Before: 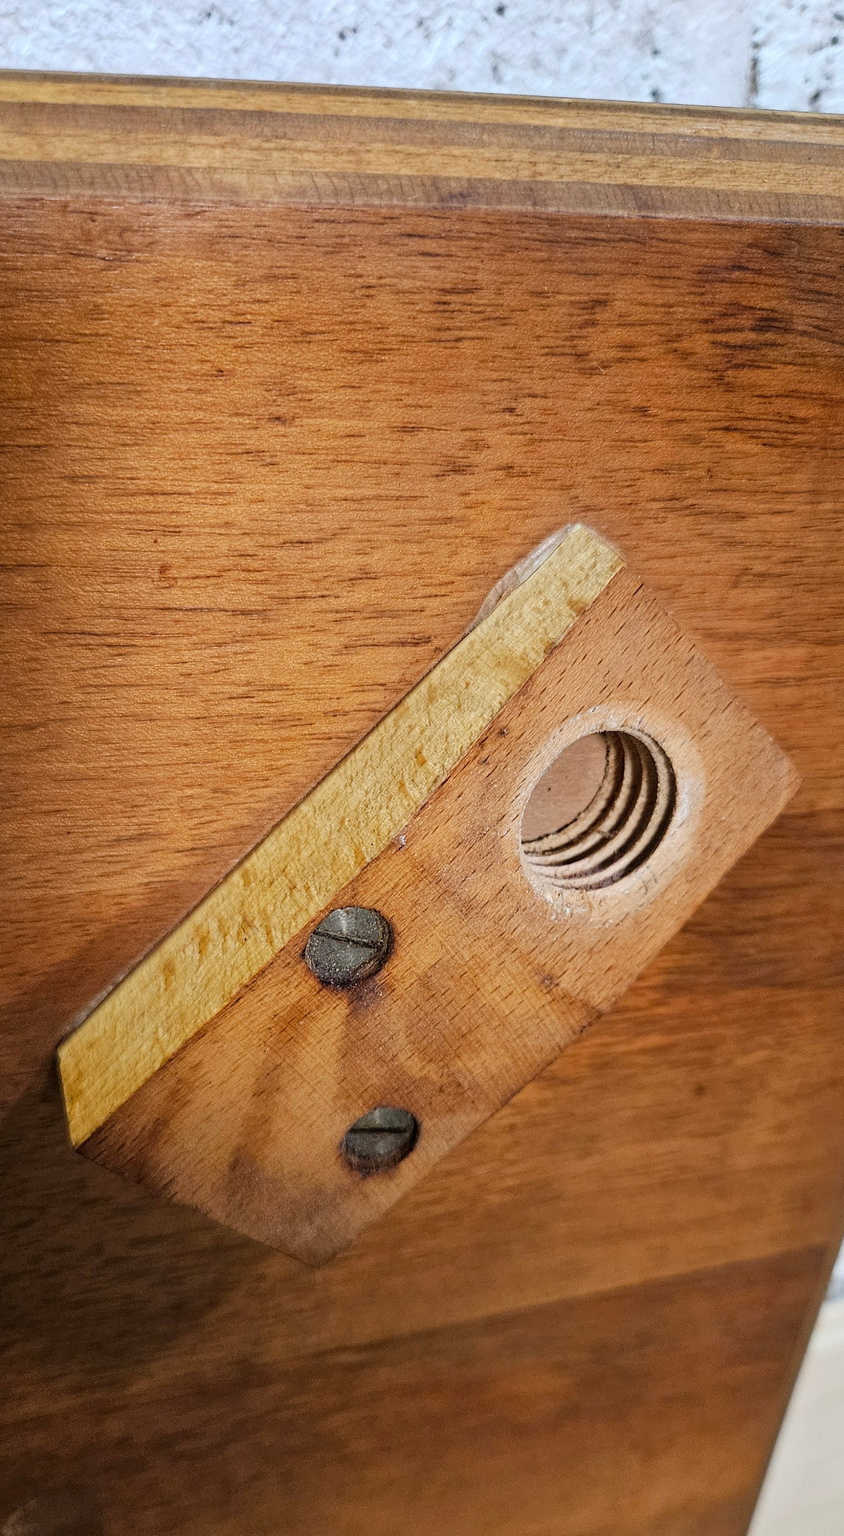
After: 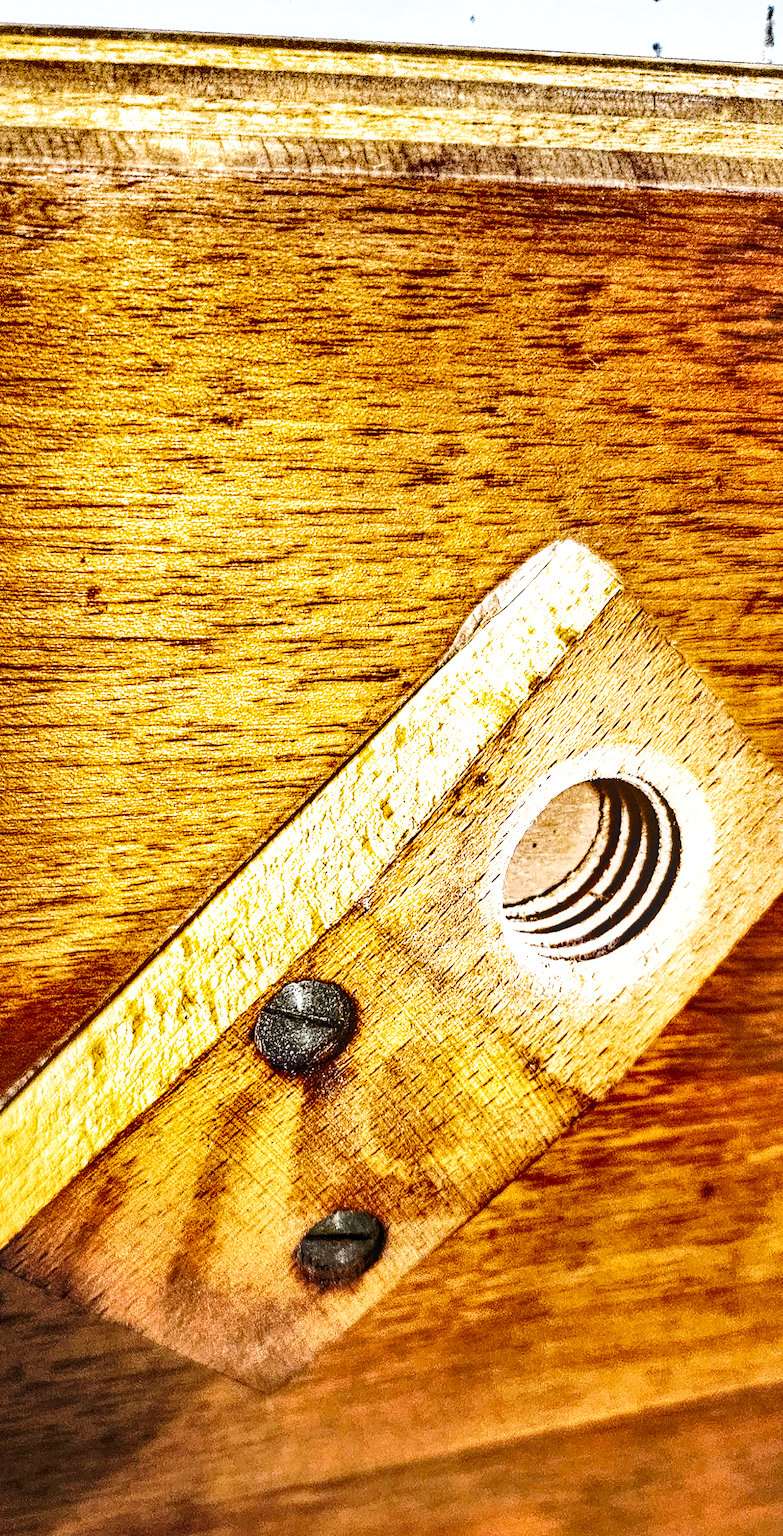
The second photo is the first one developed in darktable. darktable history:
tone curve: curves: ch0 [(0, 0.023) (0.087, 0.065) (0.184, 0.168) (0.45, 0.54) (0.57, 0.683) (0.706, 0.841) (0.877, 0.948) (1, 0.984)]; ch1 [(0, 0) (0.388, 0.369) (0.447, 0.447) (0.505, 0.5) (0.534, 0.535) (0.563, 0.563) (0.579, 0.59) (0.644, 0.663) (1, 1)]; ch2 [(0, 0) (0.301, 0.259) (0.385, 0.395) (0.492, 0.496) (0.518, 0.537) (0.583, 0.605) (0.673, 0.667) (1, 1)], preserve colors none
exposure: black level correction -0.002, exposure 0.547 EV, compensate highlight preservation false
tone equalizer: -8 EV -1.1 EV, -7 EV -1.01 EV, -6 EV -0.853 EV, -5 EV -0.585 EV, -3 EV 0.591 EV, -2 EV 0.842 EV, -1 EV 1.01 EV, +0 EV 1.07 EV, mask exposure compensation -0.506 EV
haze removal: compatibility mode true, adaptive false
crop: left 9.925%, top 3.477%, right 9.206%, bottom 9.377%
shadows and highlights: shadows 20.87, highlights -82.36, soften with gaussian
local contrast: detail 130%
